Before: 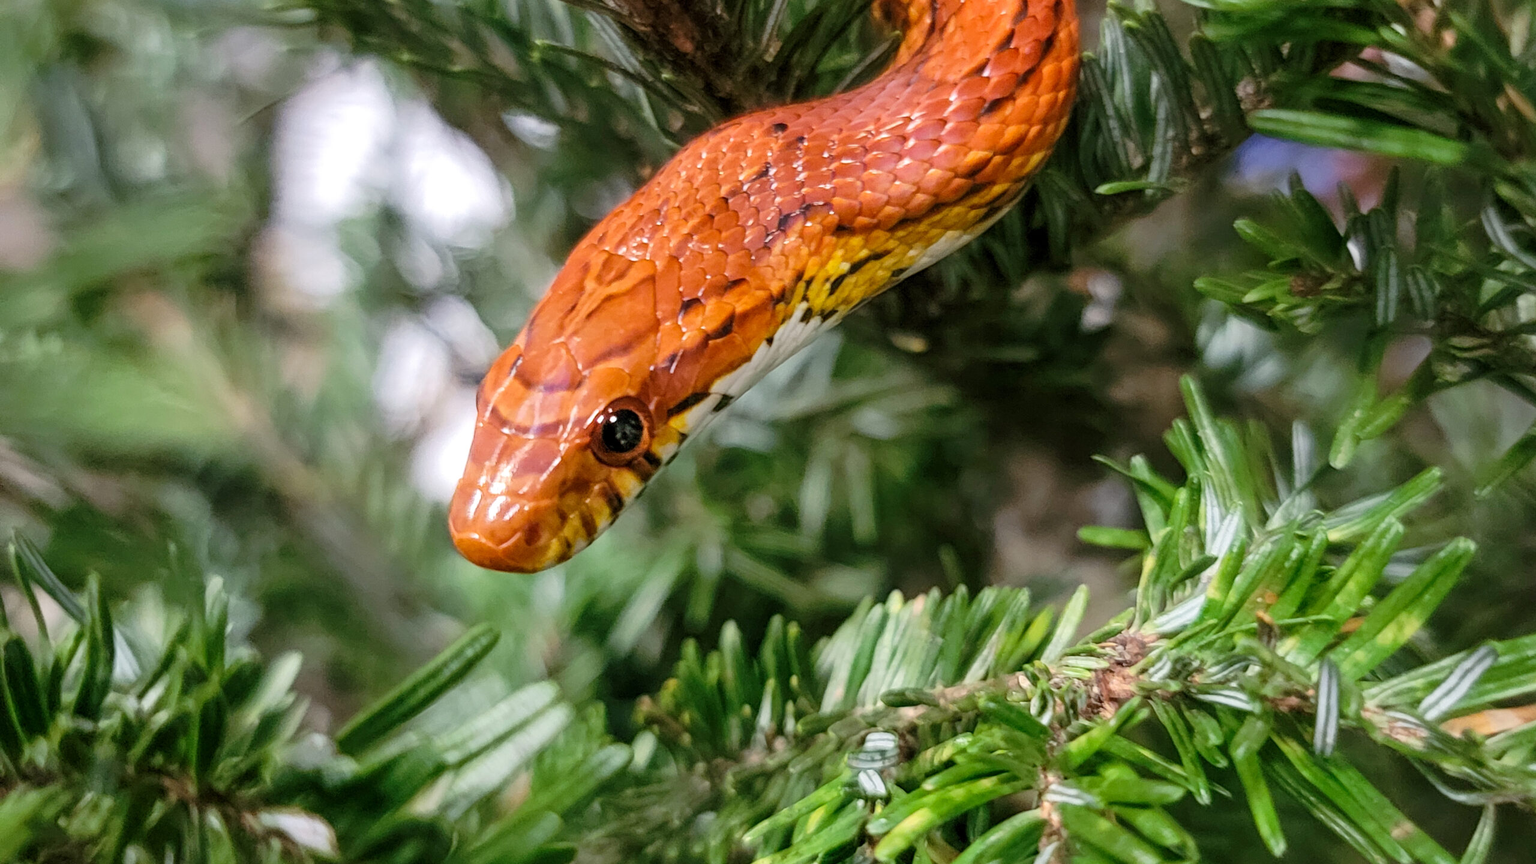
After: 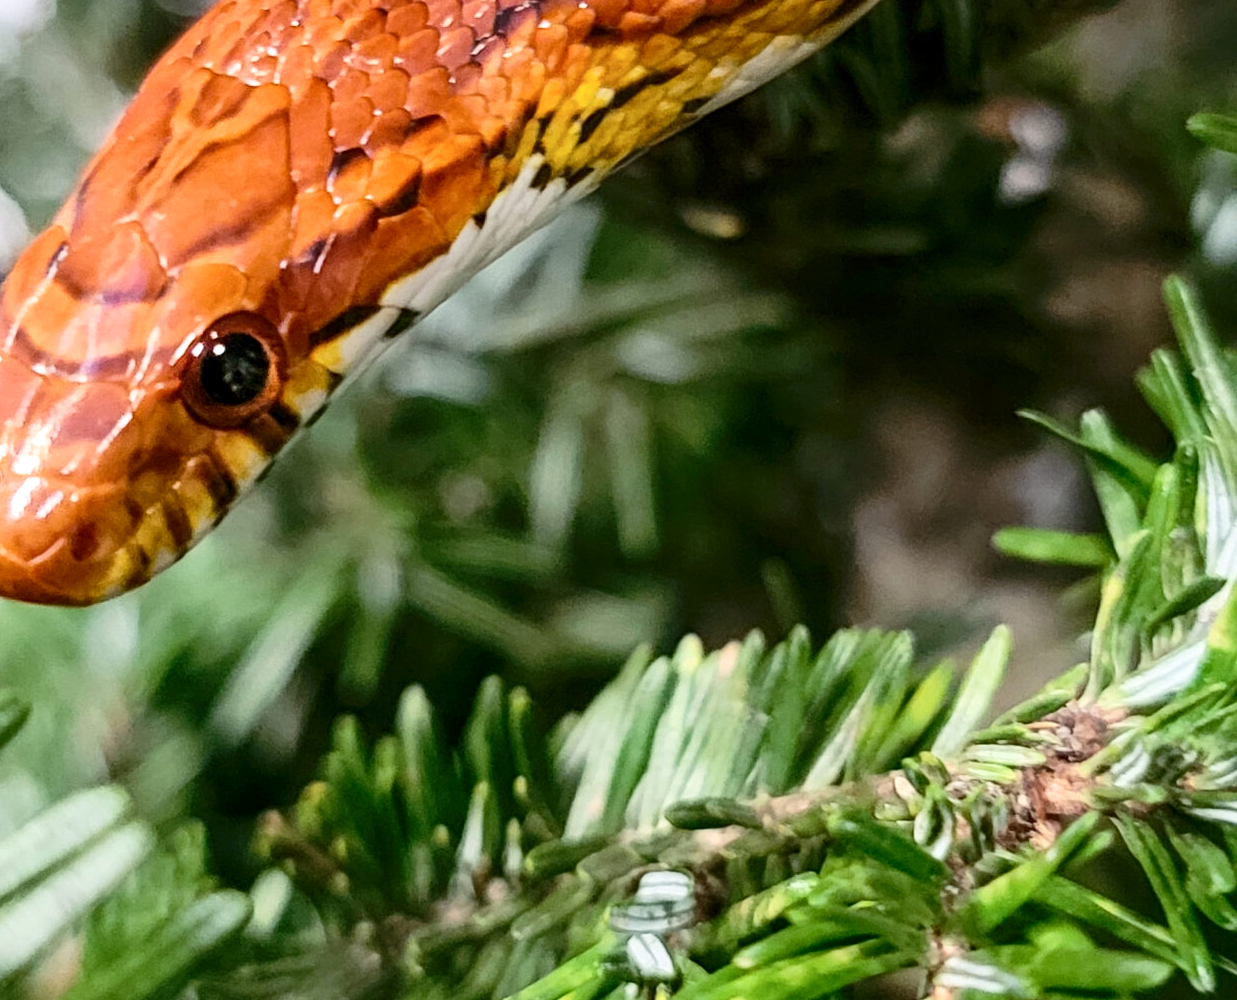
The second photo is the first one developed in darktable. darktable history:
contrast brightness saturation: contrast 0.215
levels: white 99.96%, levels [0, 0.492, 0.984]
crop: left 31.373%, top 24.273%, right 20.279%, bottom 6.236%
